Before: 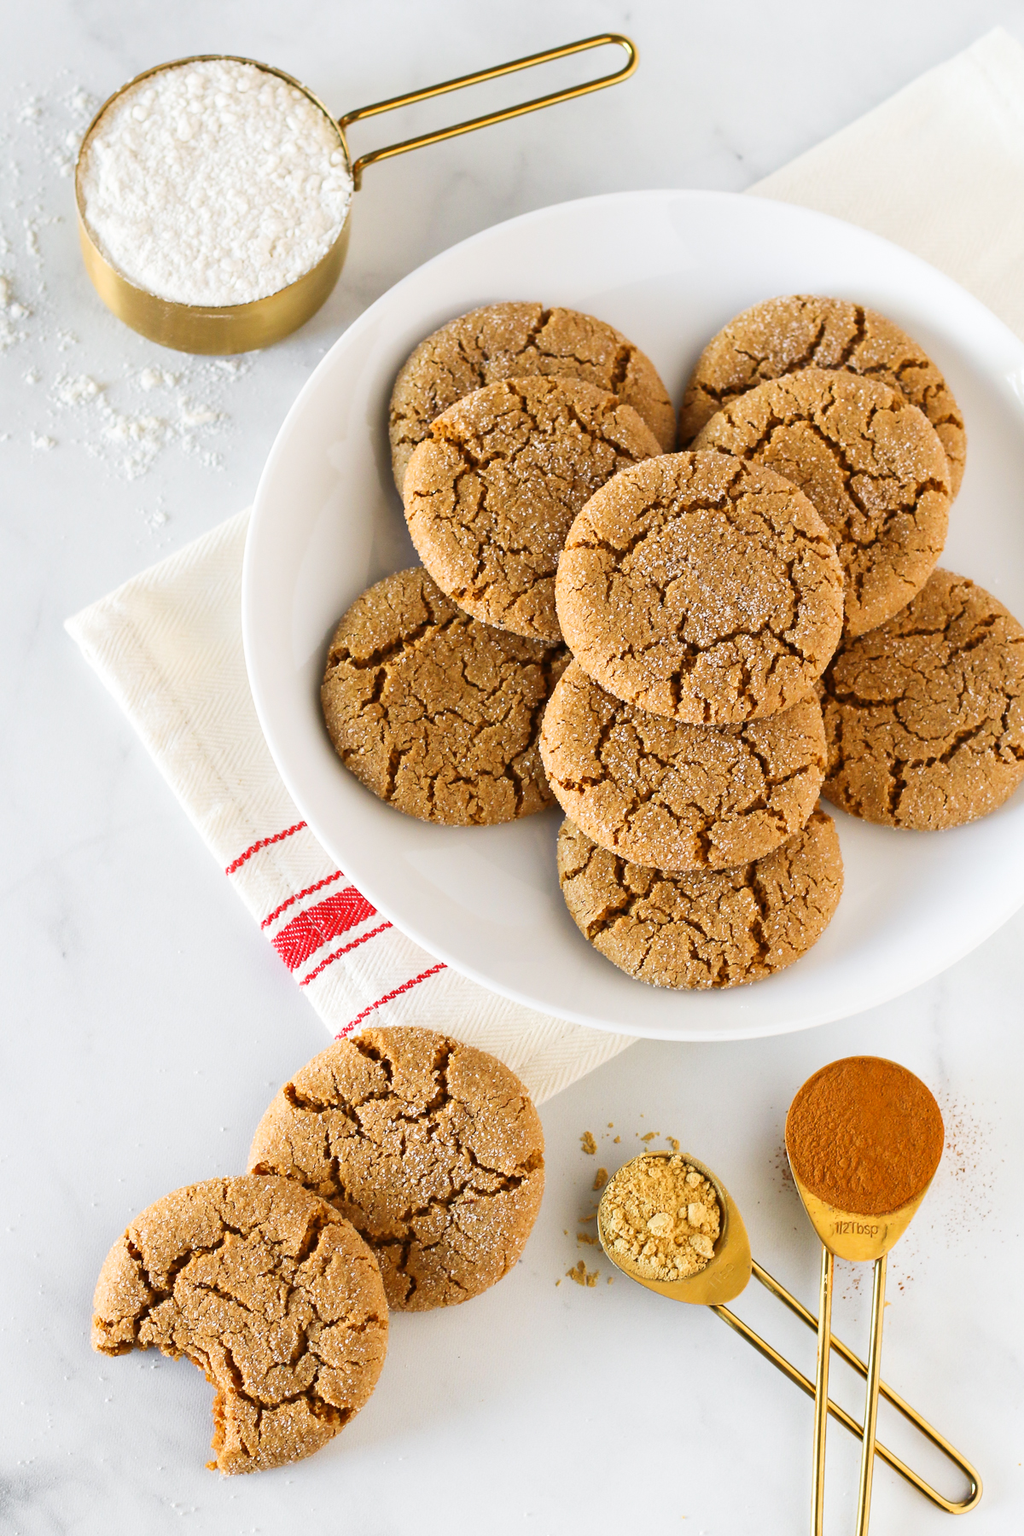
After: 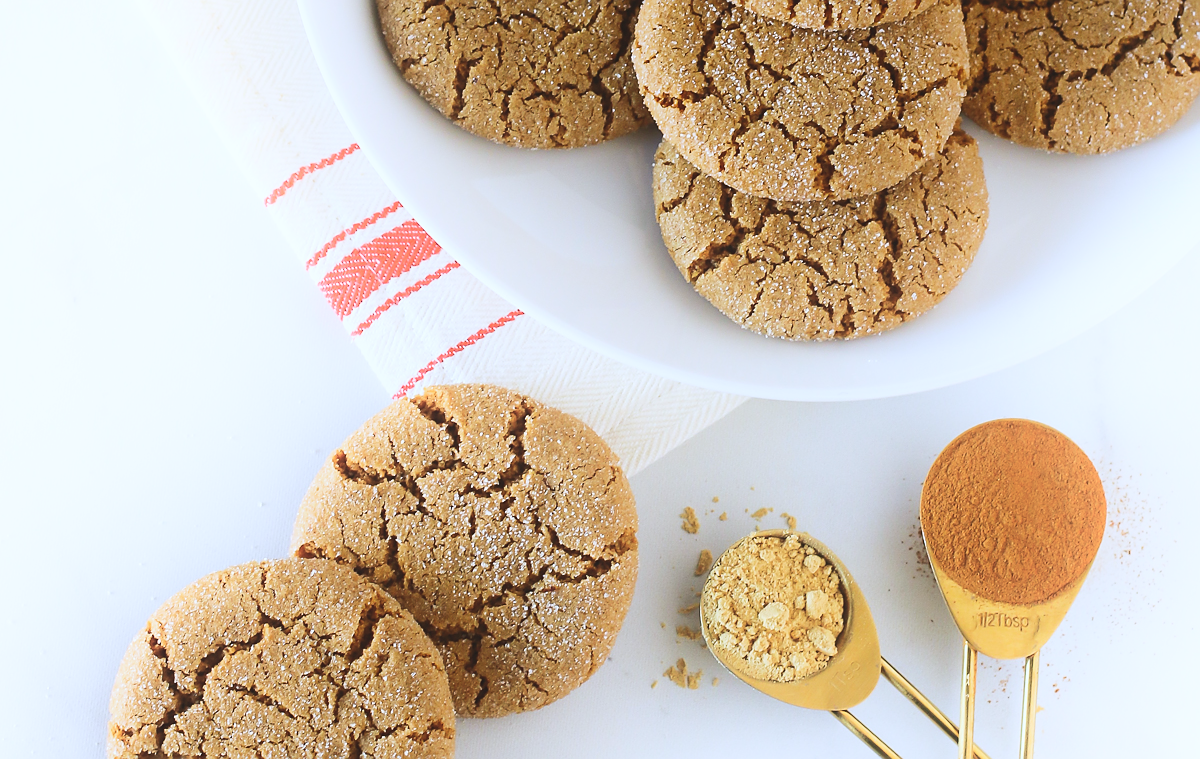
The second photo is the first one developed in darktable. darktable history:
sharpen: radius 1
shadows and highlights: highlights 70.7, soften with gaussian
exposure: black level correction -0.008, exposure 0.067 EV, compensate highlight preservation false
white balance: red 0.931, blue 1.11
contrast brightness saturation: contrast -0.08, brightness -0.04, saturation -0.11
crop: top 45.551%, bottom 12.262%
